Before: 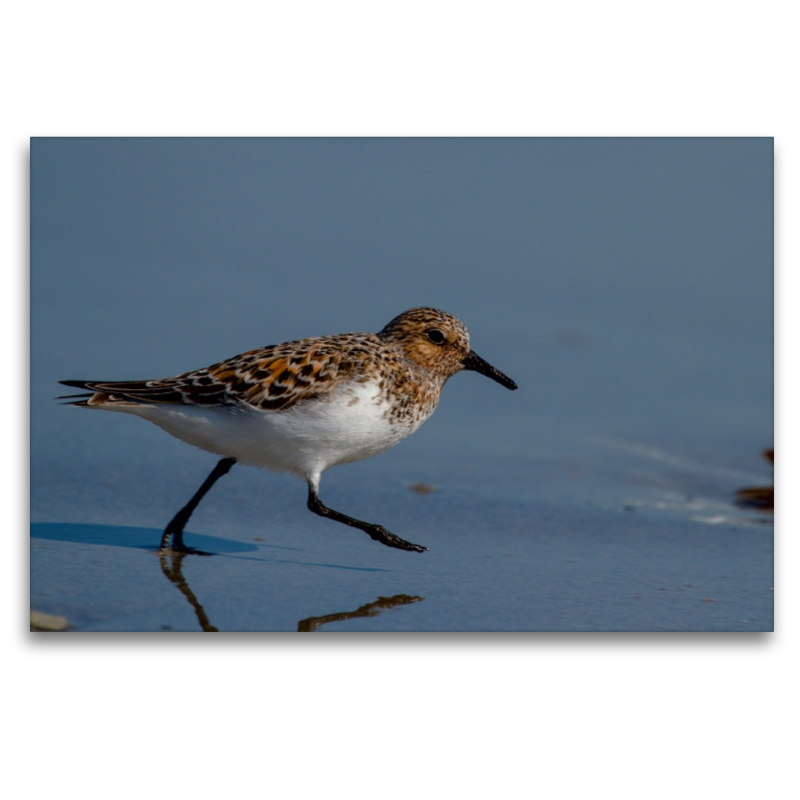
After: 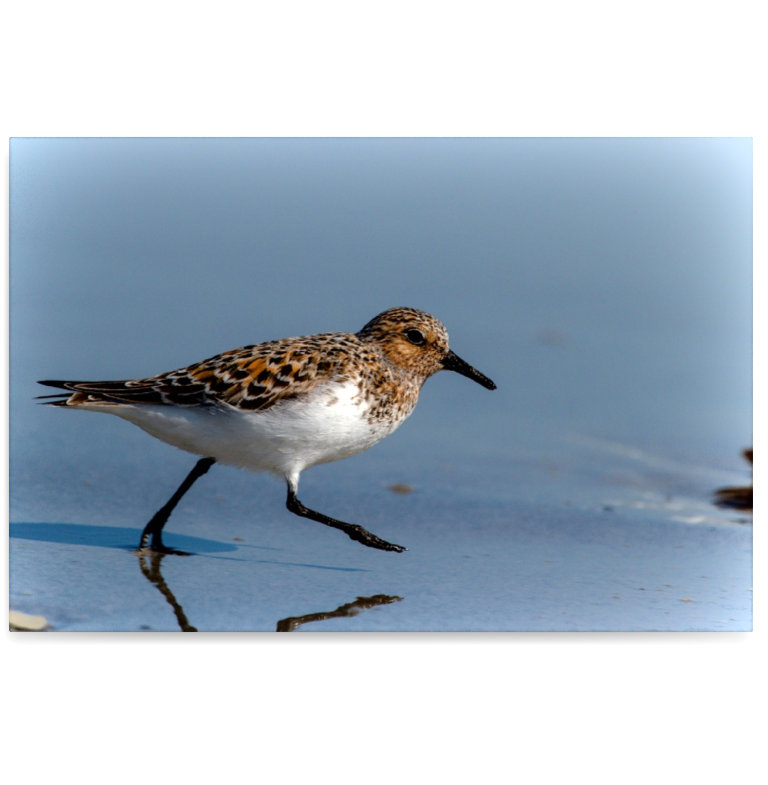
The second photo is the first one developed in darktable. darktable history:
crop and rotate: left 2.708%, right 1.186%, bottom 1.812%
tone equalizer: -8 EV -0.733 EV, -7 EV -0.682 EV, -6 EV -0.569 EV, -5 EV -0.406 EV, -3 EV 0.388 EV, -2 EV 0.6 EV, -1 EV 0.688 EV, +0 EV 0.752 EV
shadows and highlights: shadows -22.43, highlights 44.7, soften with gaussian
